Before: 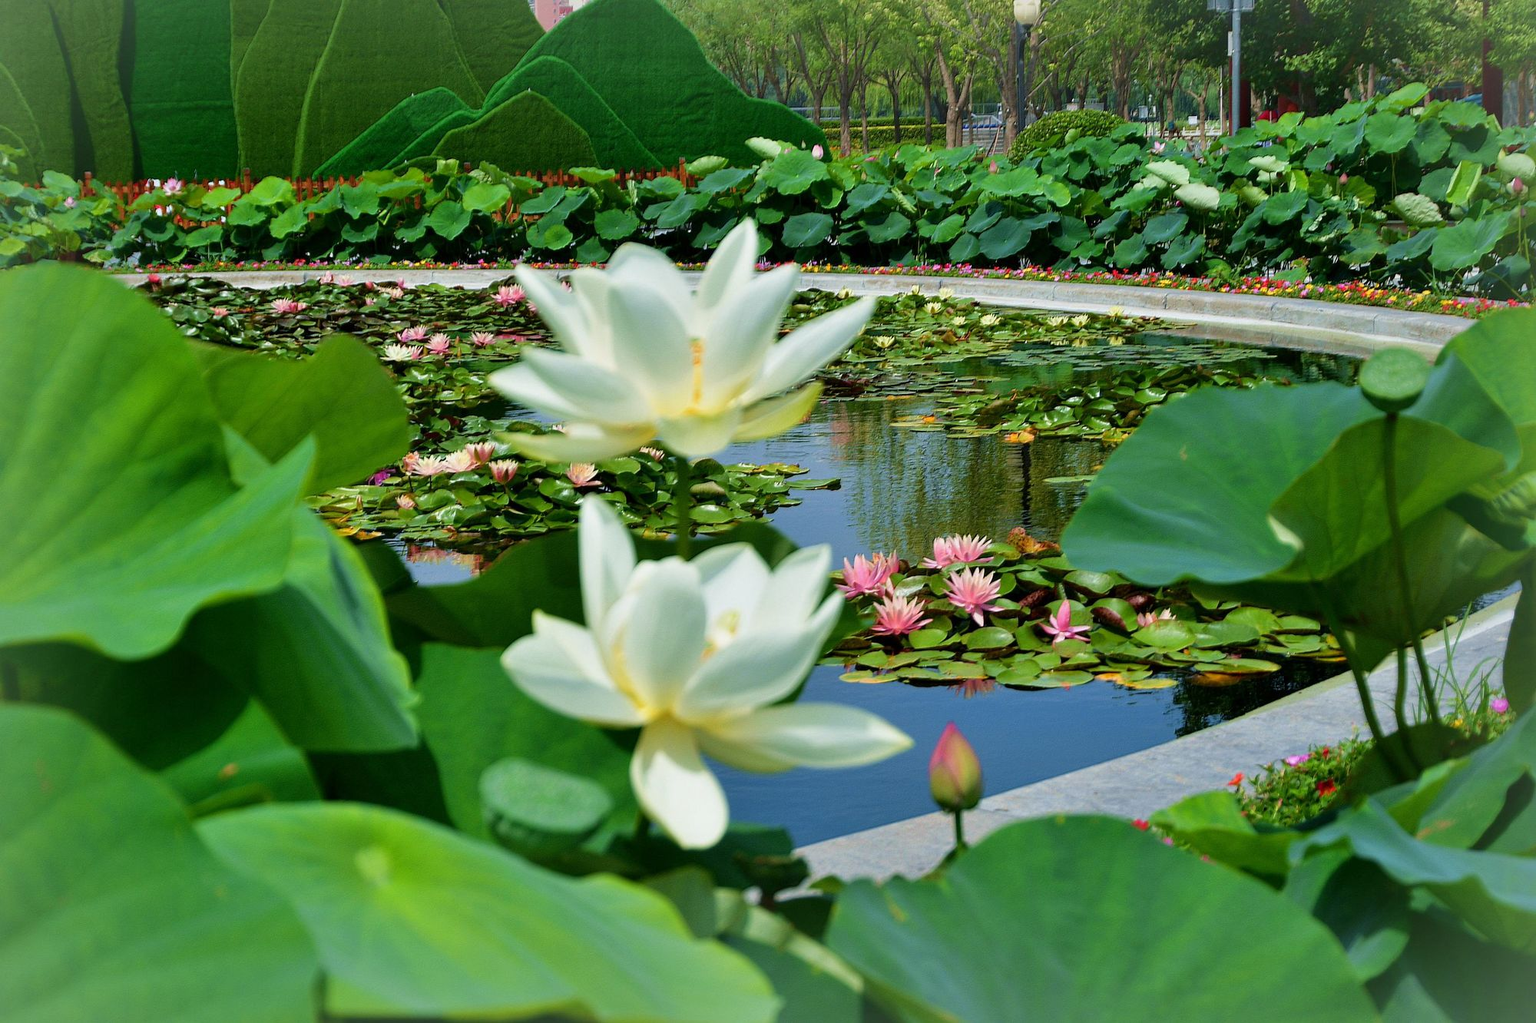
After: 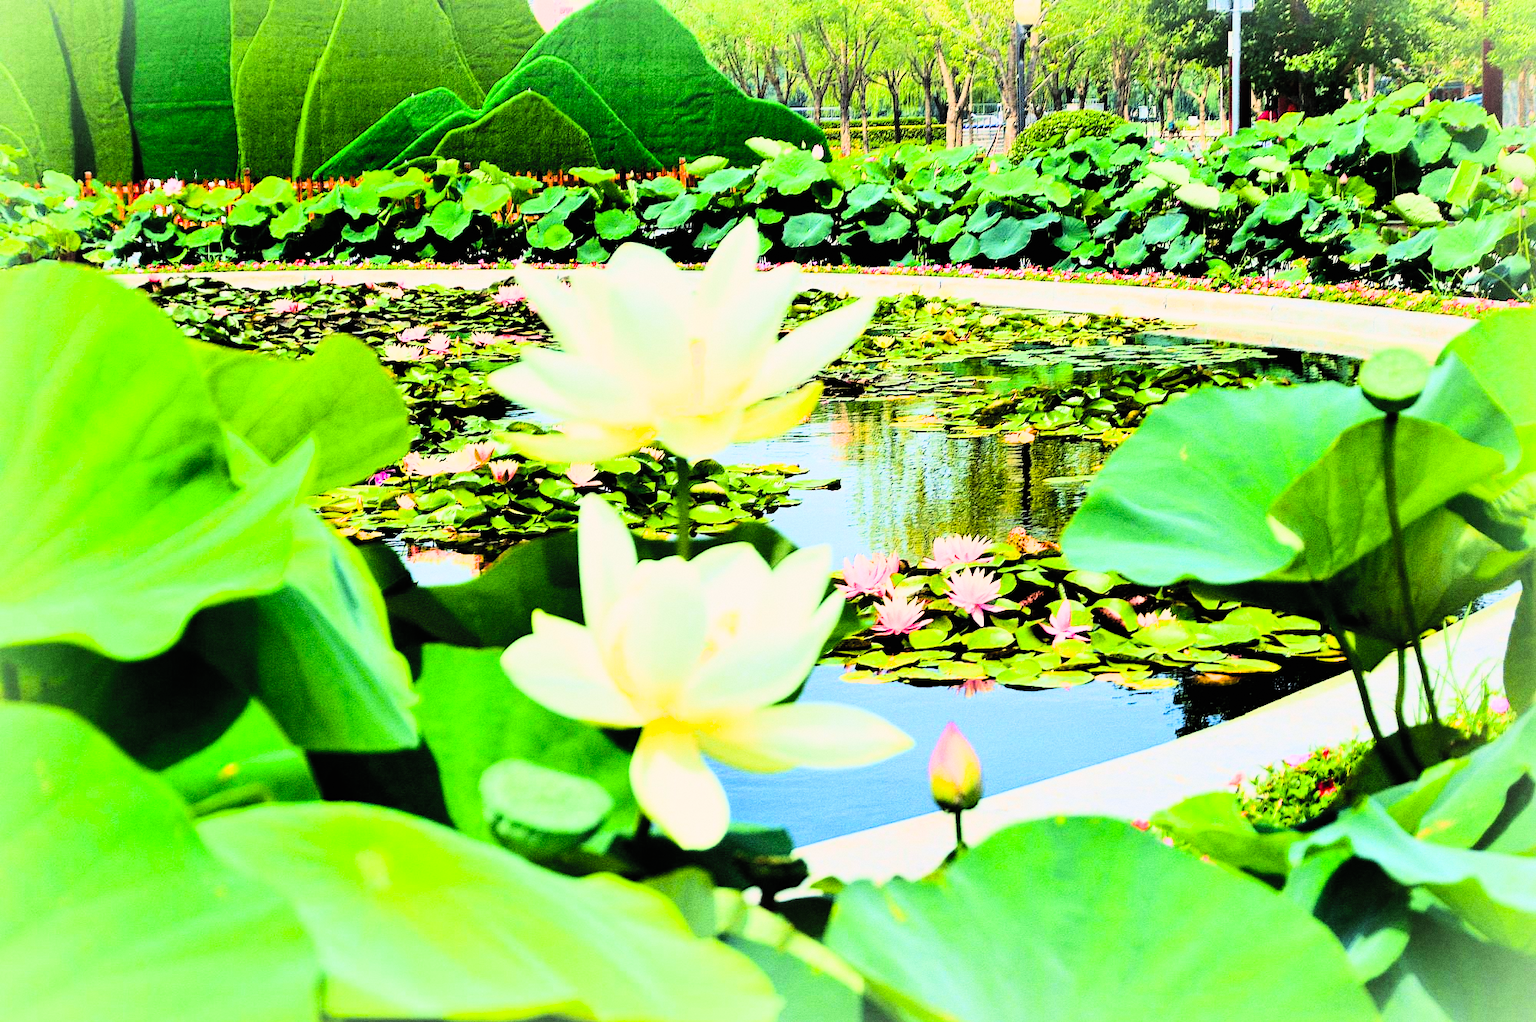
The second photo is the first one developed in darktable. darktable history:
exposure: black level correction 0.005, exposure 0.417 EV, compensate highlight preservation false
color balance rgb: shadows lift › chroma 2%, shadows lift › hue 247.2°, power › chroma 0.3%, power › hue 25.2°, highlights gain › chroma 3%, highlights gain › hue 60°, global offset › luminance 2%, perceptual saturation grading › global saturation 20%, perceptual saturation grading › highlights -20%, perceptual saturation grading › shadows 30%
rgb curve: curves: ch0 [(0, 0) (0.21, 0.15) (0.24, 0.21) (0.5, 0.75) (0.75, 0.96) (0.89, 0.99) (1, 1)]; ch1 [(0, 0.02) (0.21, 0.13) (0.25, 0.2) (0.5, 0.67) (0.75, 0.9) (0.89, 0.97) (1, 1)]; ch2 [(0, 0.02) (0.21, 0.13) (0.25, 0.2) (0.5, 0.67) (0.75, 0.9) (0.89, 0.97) (1, 1)], compensate middle gray true
grain: coarseness 0.47 ISO
filmic rgb: black relative exposure -5 EV, white relative exposure 3.2 EV, hardness 3.42, contrast 1.2, highlights saturation mix -30%
contrast brightness saturation: contrast 0.2, brightness 0.16, saturation 0.22
